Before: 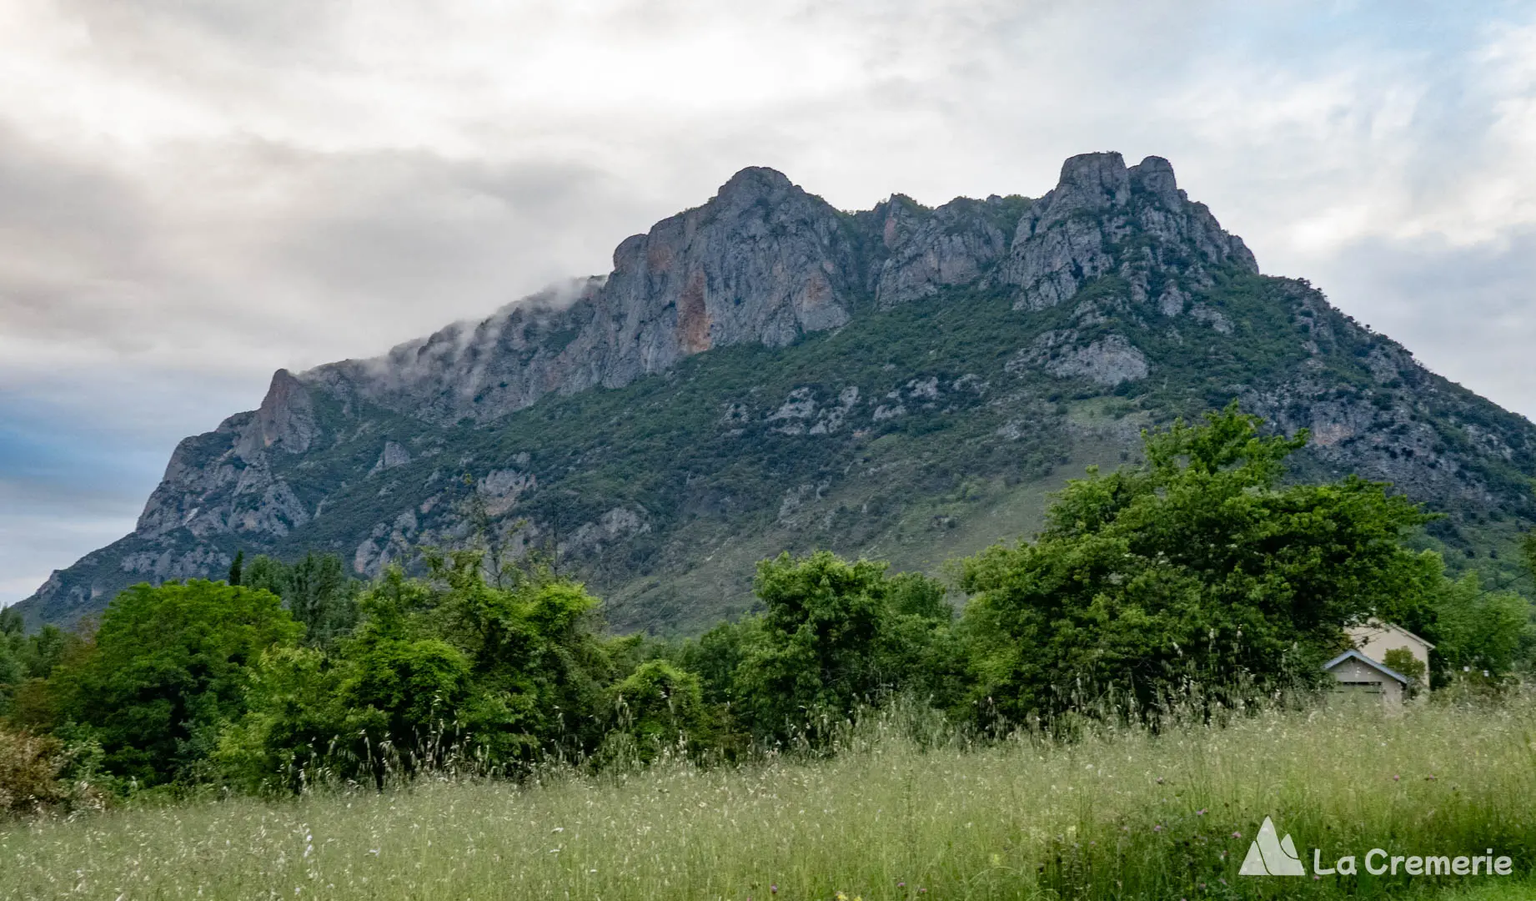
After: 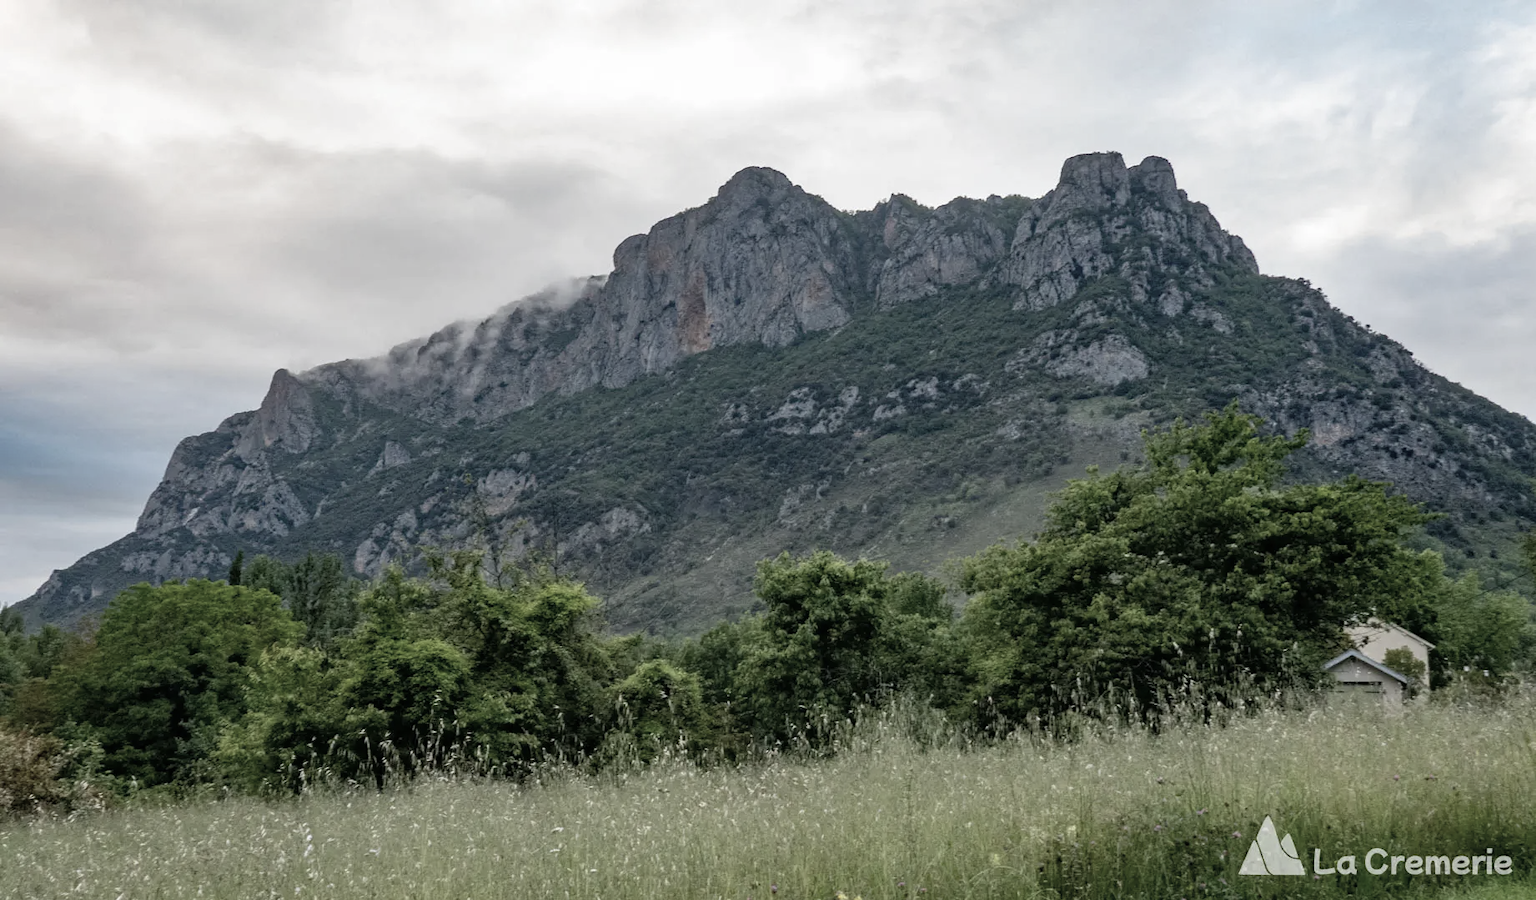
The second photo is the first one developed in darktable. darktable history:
color correction: highlights b* -0.003, saturation 0.54
